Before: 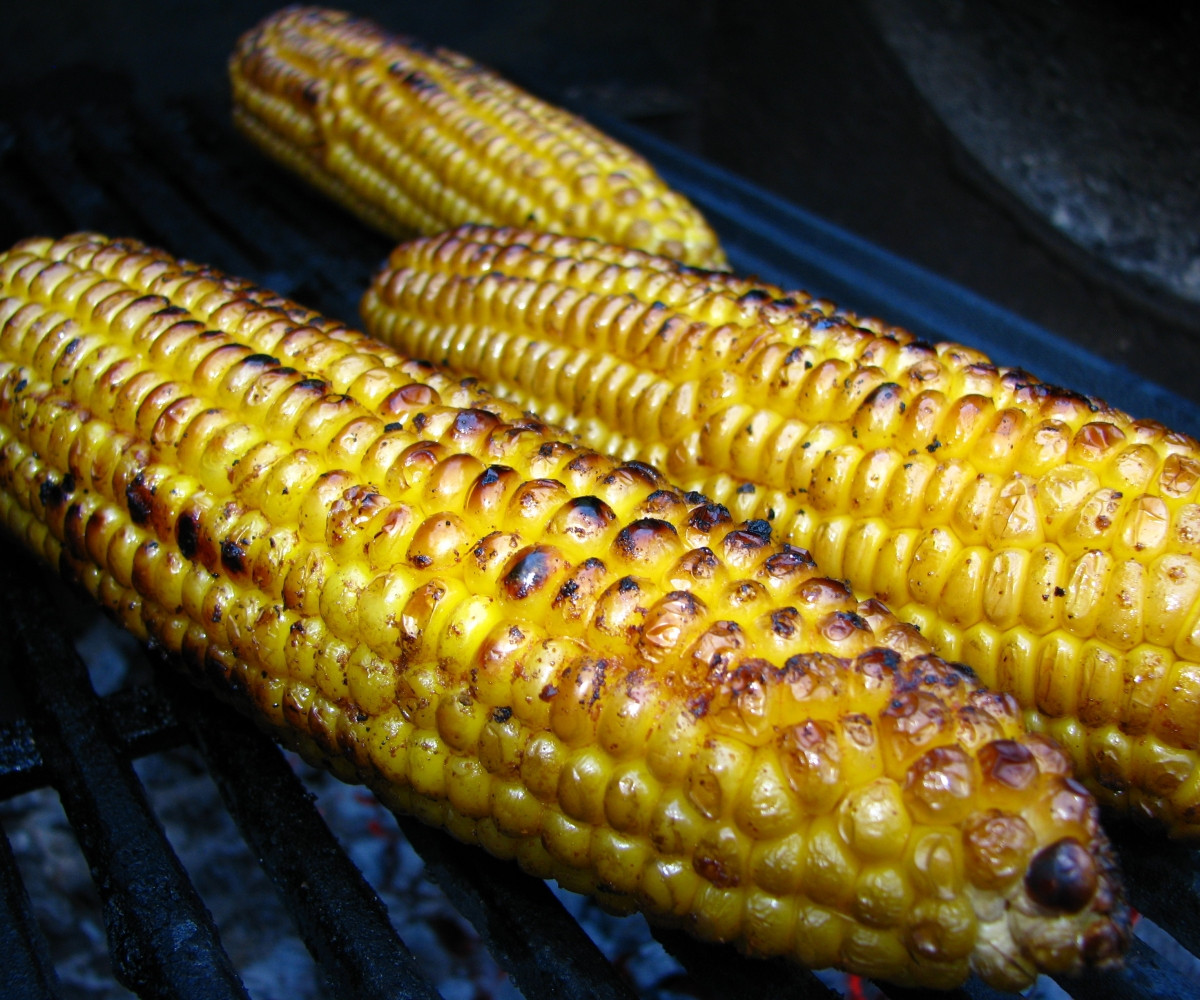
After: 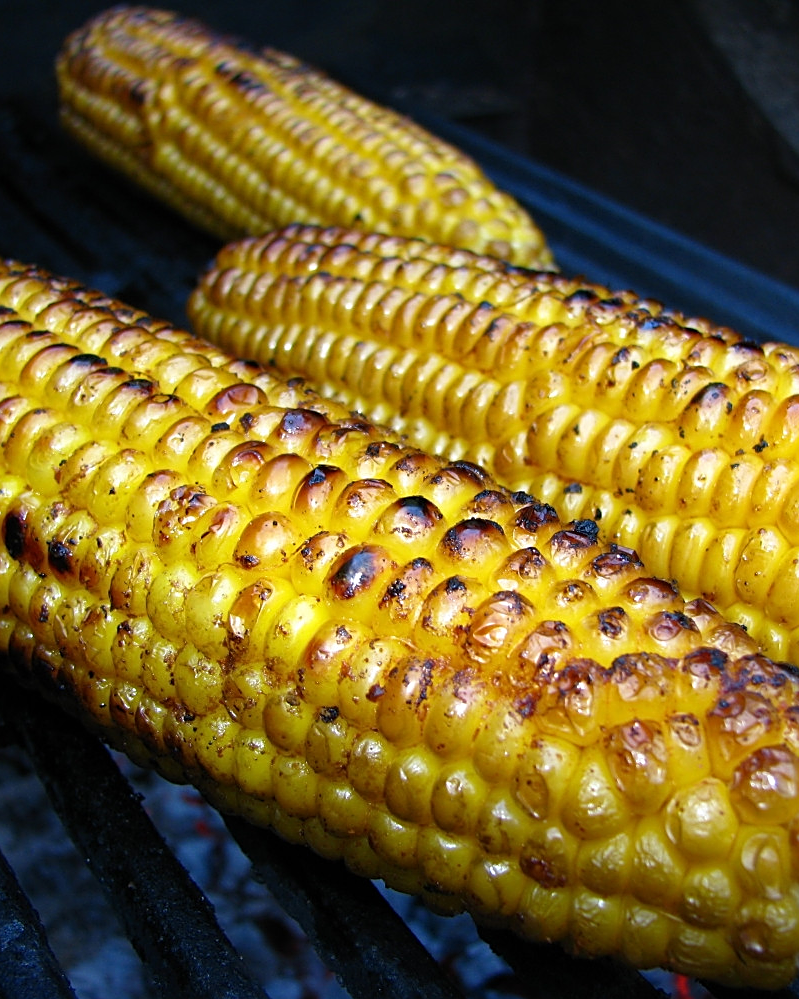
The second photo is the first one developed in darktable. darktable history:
crop and rotate: left 14.436%, right 18.898%
sharpen: on, module defaults
